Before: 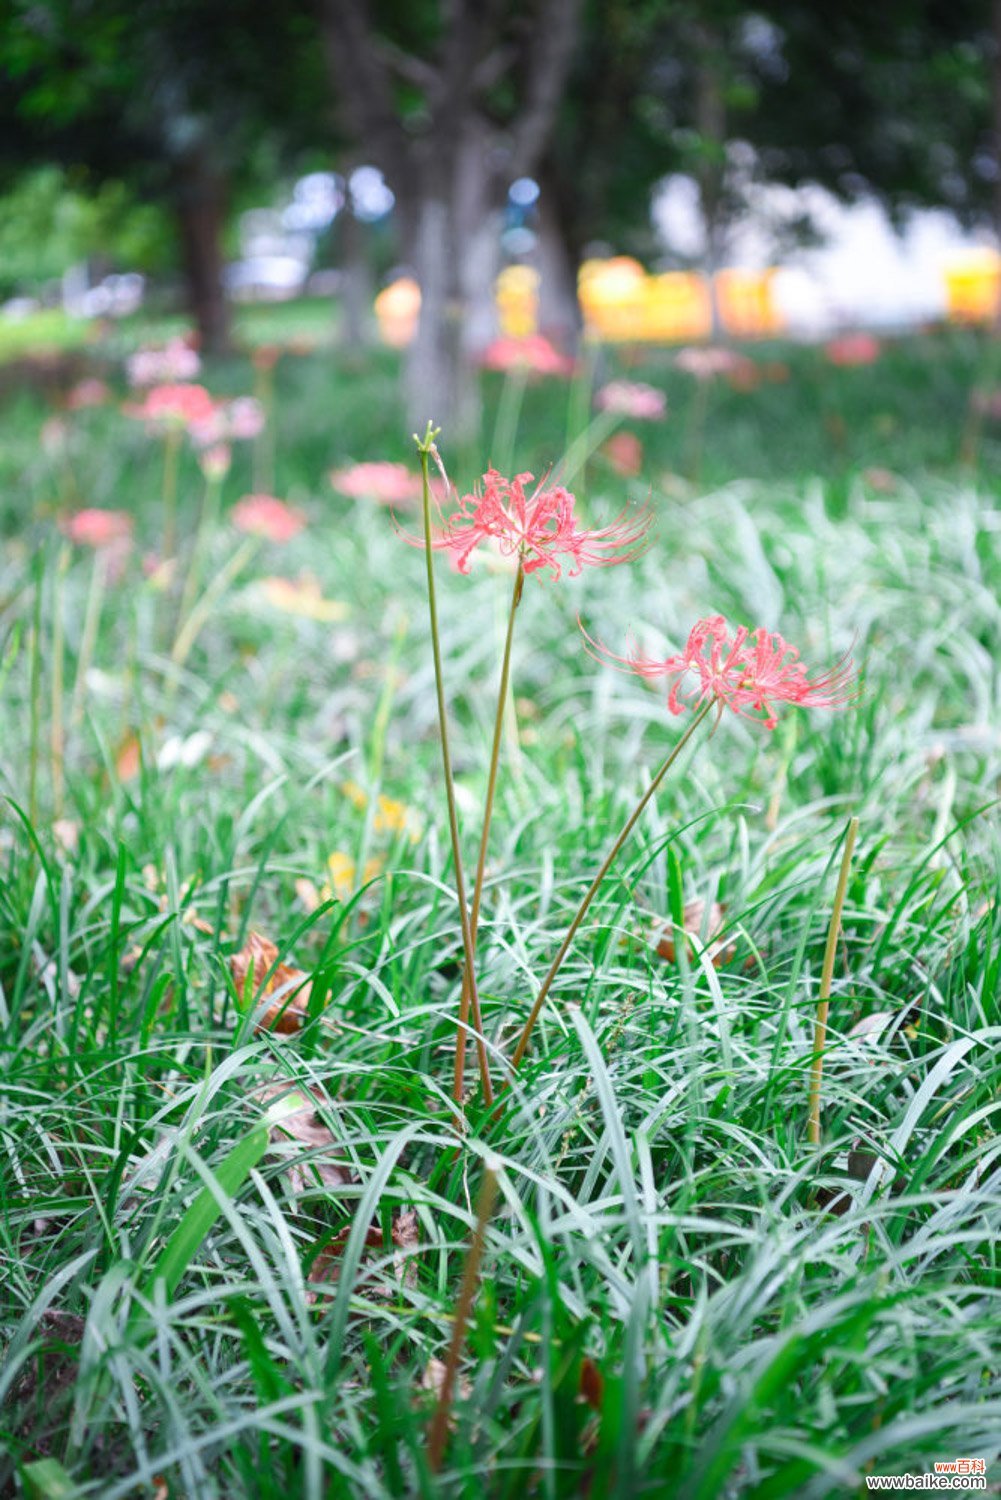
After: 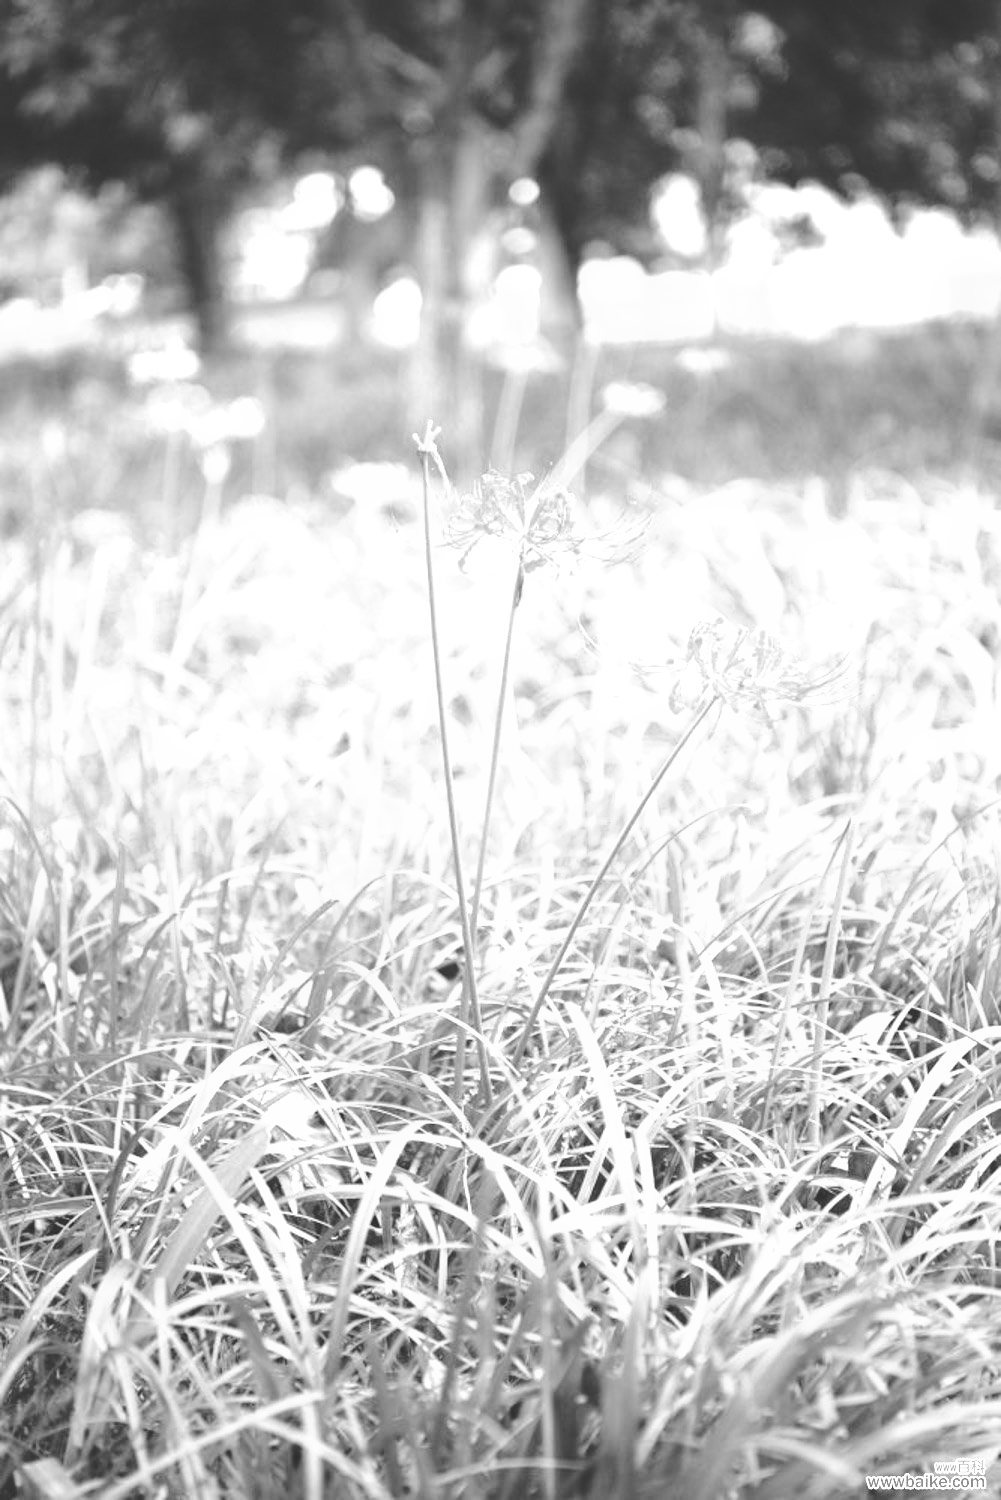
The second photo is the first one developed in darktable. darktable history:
monochrome: on, module defaults
velvia: on, module defaults
exposure: exposure 1.137 EV, compensate highlight preservation false
base curve: curves: ch0 [(0, 0.024) (0.055, 0.065) (0.121, 0.166) (0.236, 0.319) (0.693, 0.726) (1, 1)], preserve colors none
